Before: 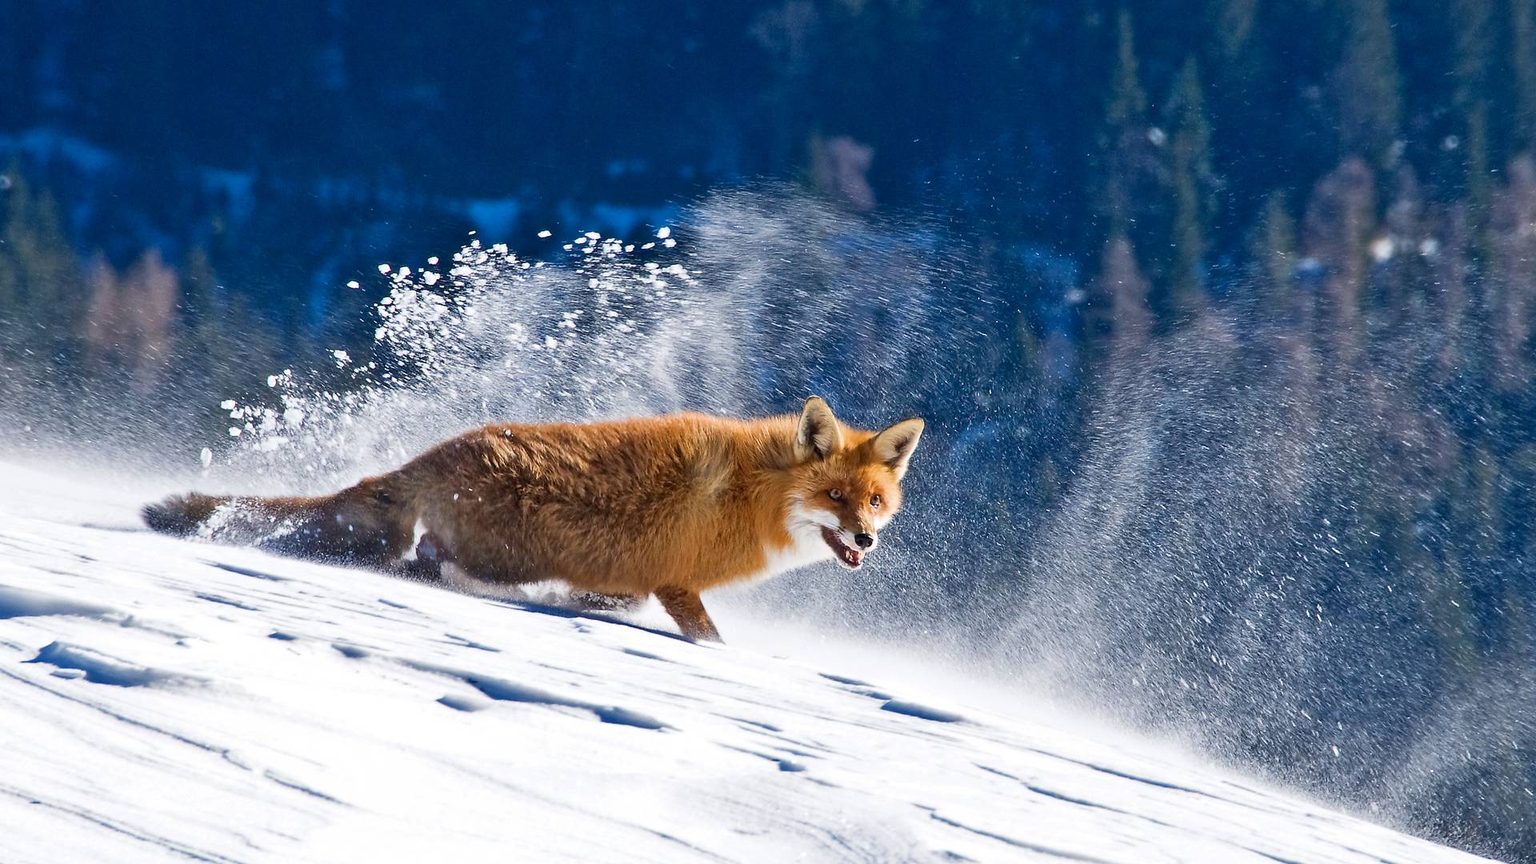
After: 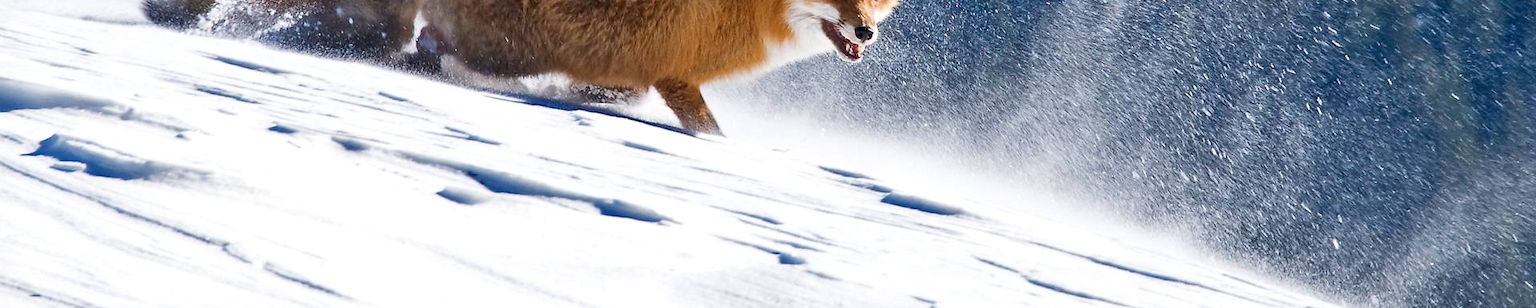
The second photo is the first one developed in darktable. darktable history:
crop and rotate: top 58.758%, bottom 5.426%
levels: levels [0, 0.492, 0.984]
vignetting: fall-off start 97.19%, width/height ratio 1.185
